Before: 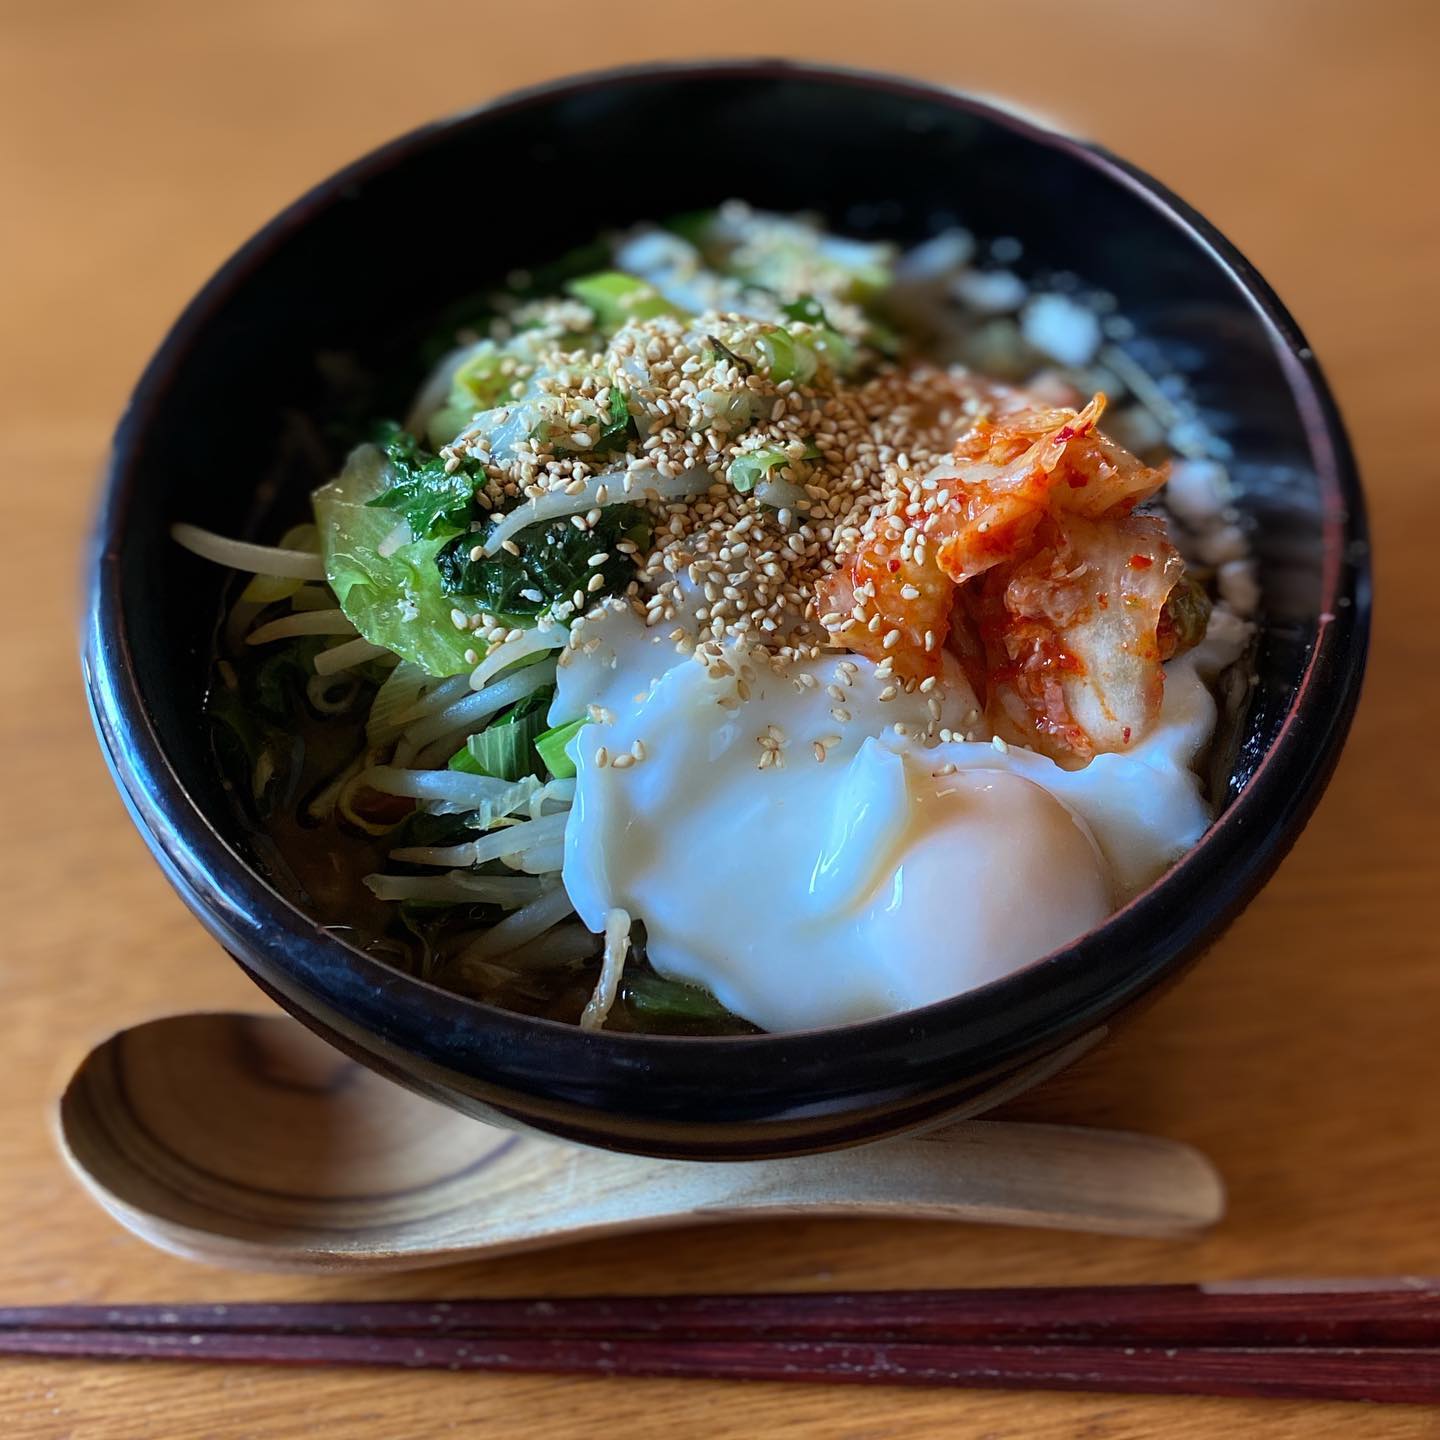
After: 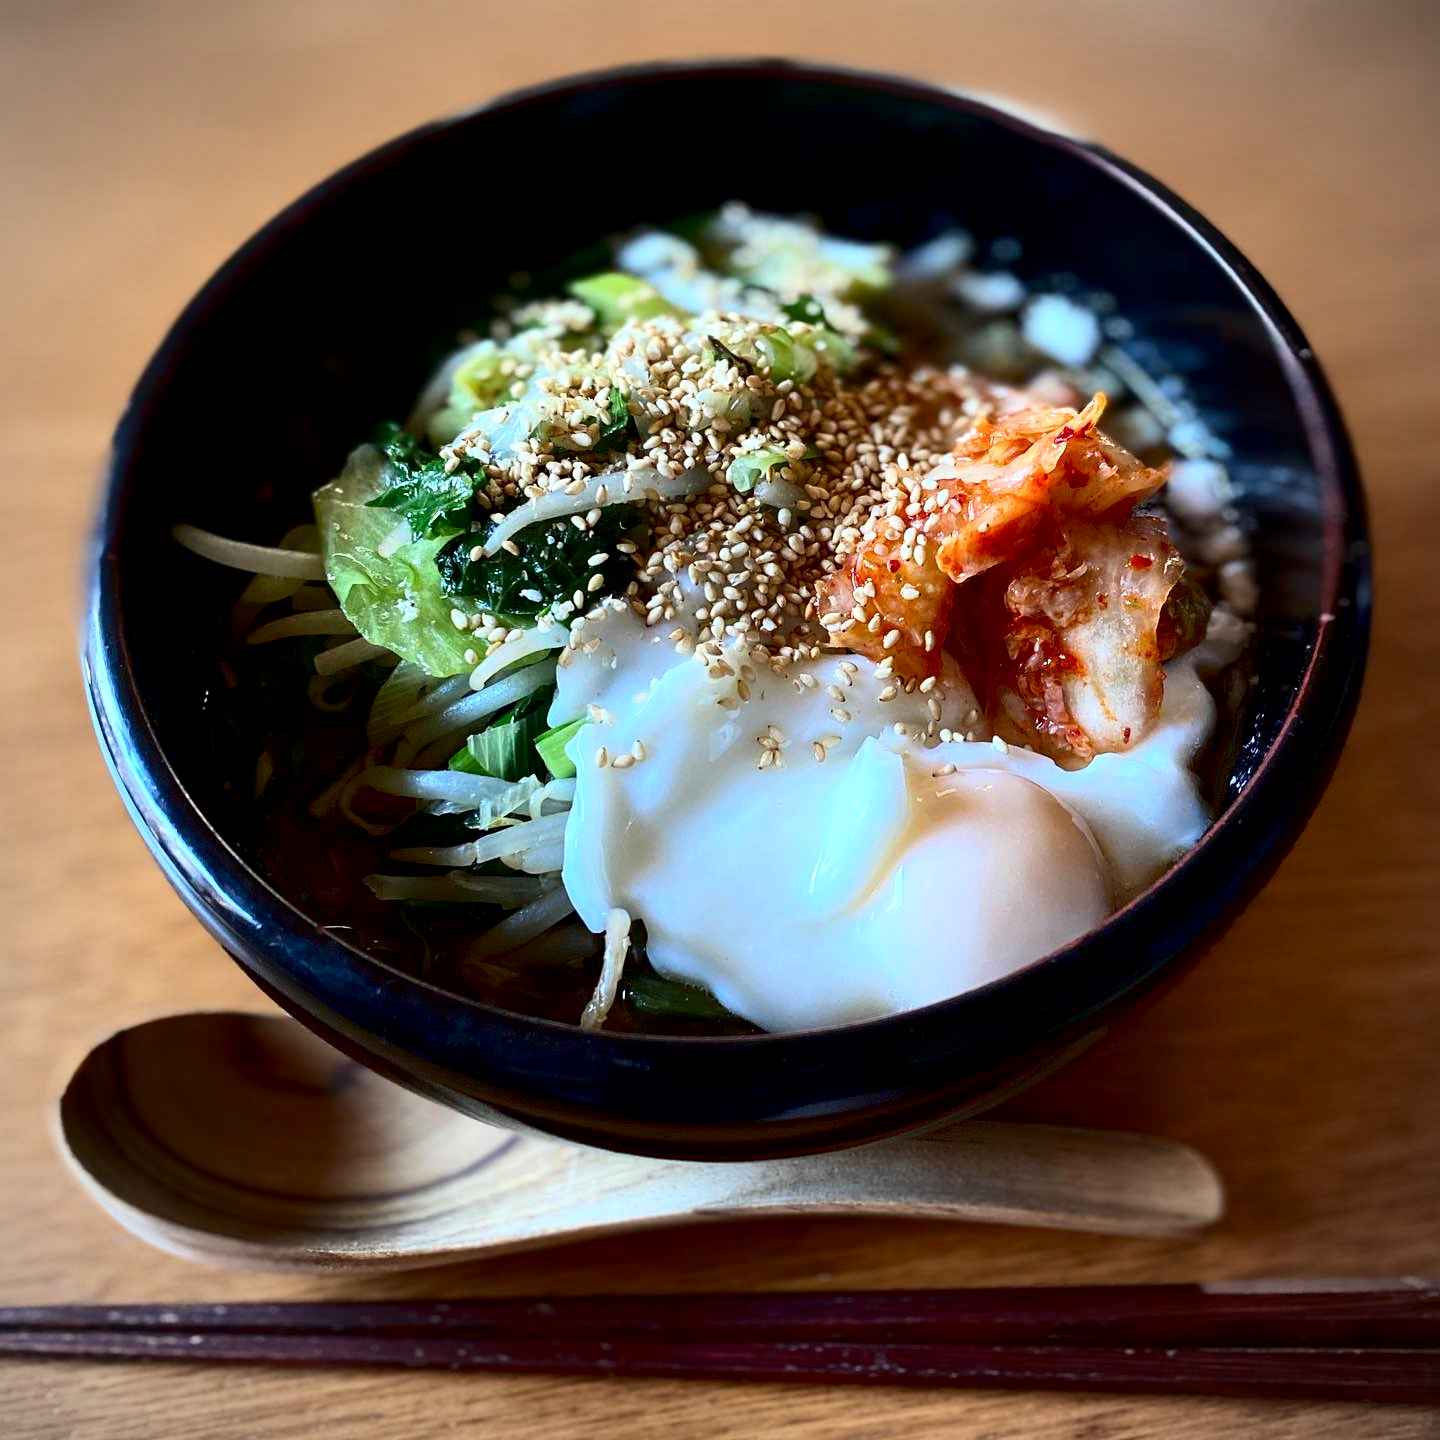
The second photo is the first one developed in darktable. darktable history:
exposure: black level correction 0.005, exposure 0.279 EV, compensate highlight preservation false
contrast brightness saturation: contrast 0.29
vignetting: fall-off radius 61.03%
